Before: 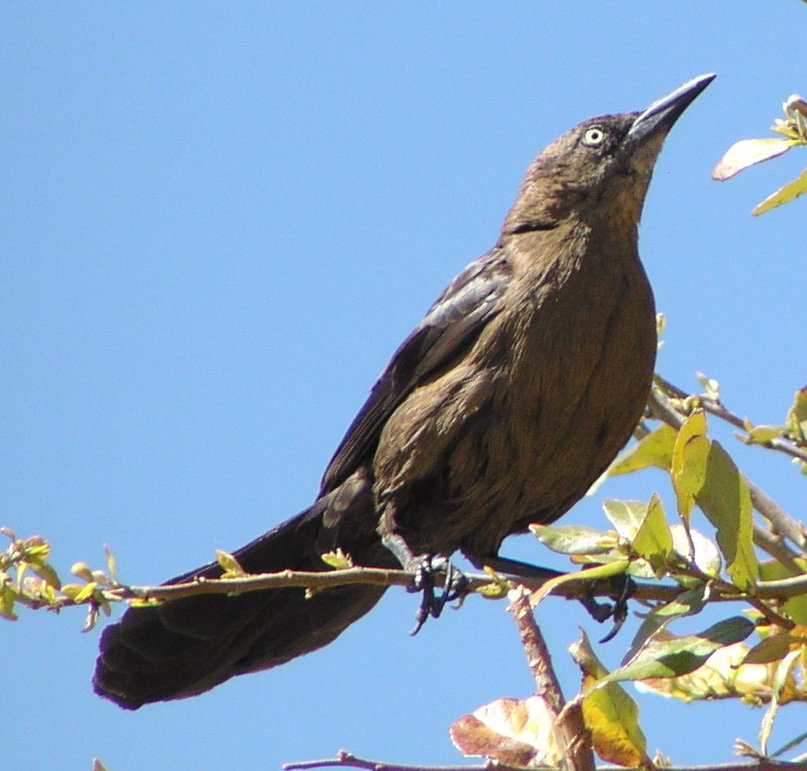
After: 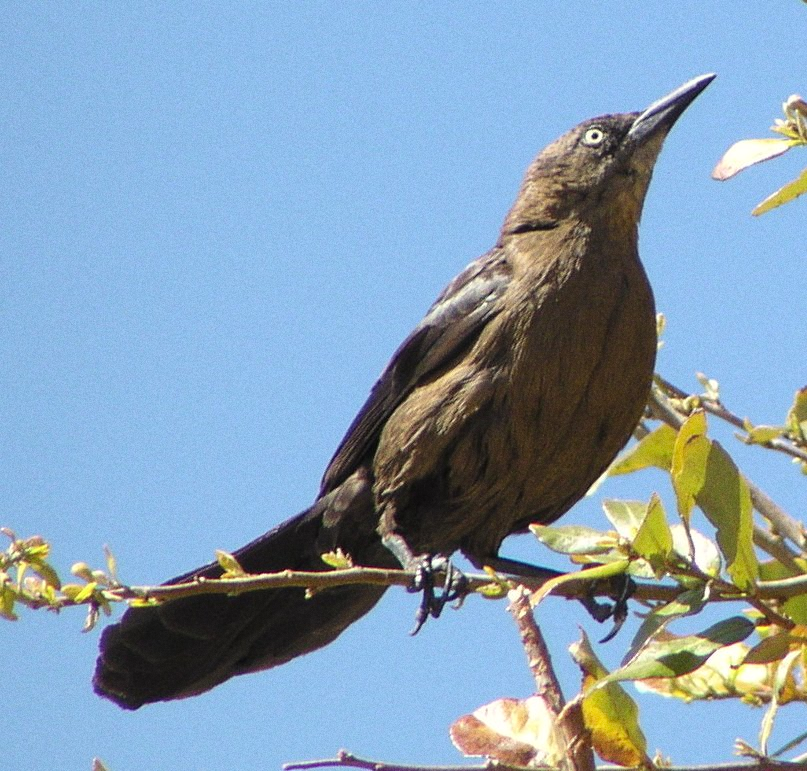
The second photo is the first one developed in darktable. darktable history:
grain: coarseness 0.47 ISO
color correction: highlights b* 3
